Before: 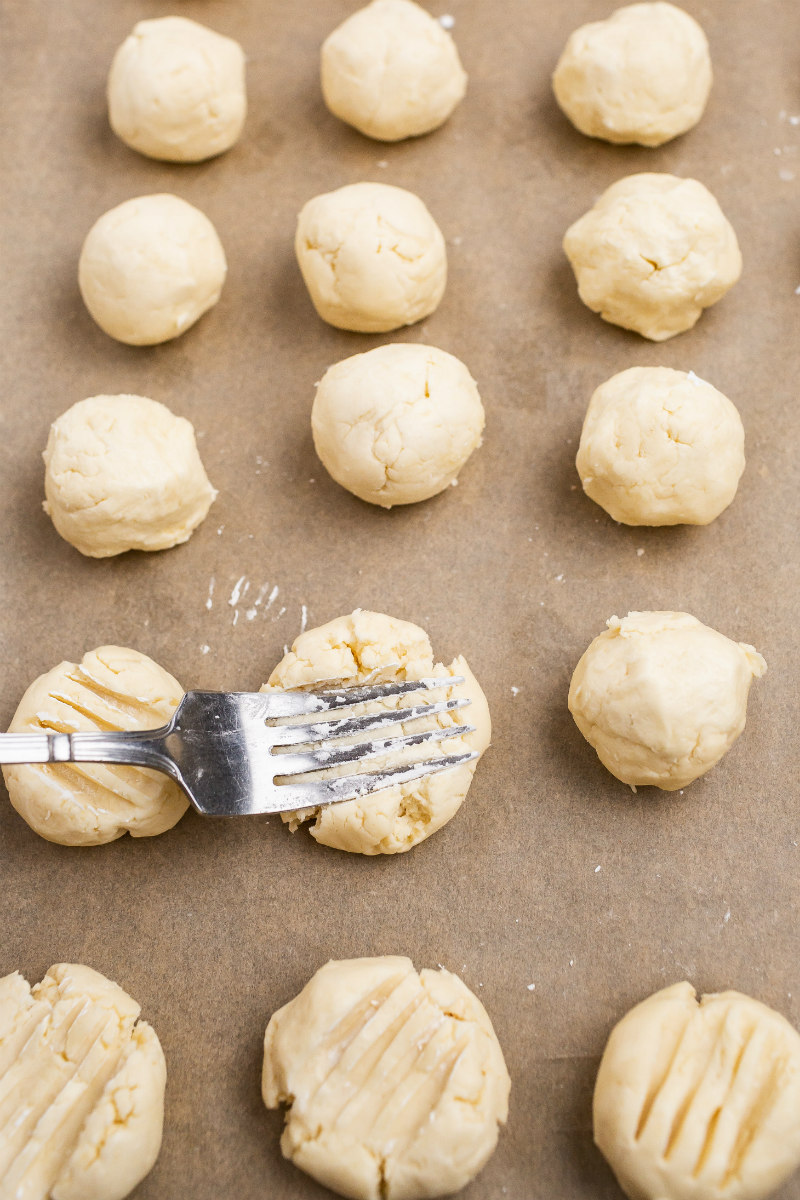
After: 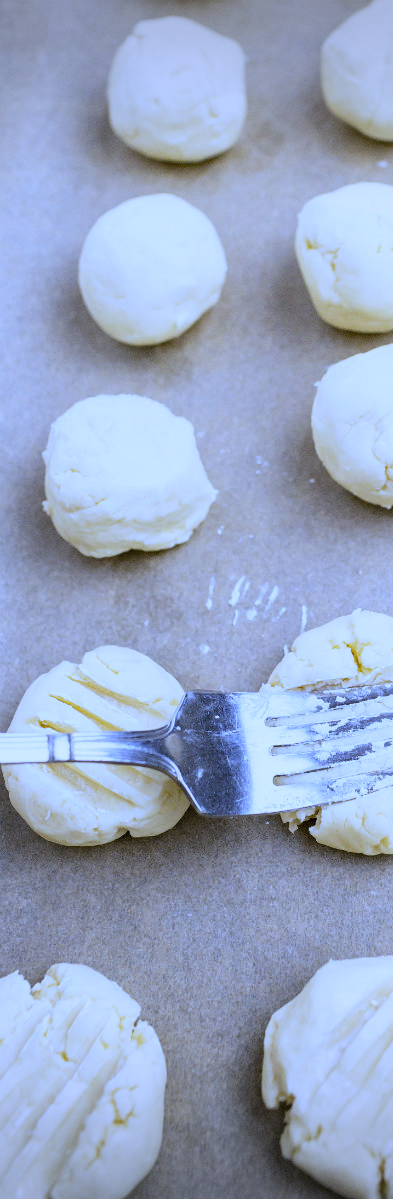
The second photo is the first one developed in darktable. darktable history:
crop and rotate: left 0%, top 0%, right 50.845%
filmic rgb: middle gray luminance 18.42%, black relative exposure -9 EV, white relative exposure 3.75 EV, threshold 6 EV, target black luminance 0%, hardness 4.85, latitude 67.35%, contrast 0.955, highlights saturation mix 20%, shadows ↔ highlights balance 21.36%, add noise in highlights 0, preserve chrominance luminance Y, color science v3 (2019), use custom middle-gray values true, iterations of high-quality reconstruction 0, contrast in highlights soft, enable highlight reconstruction true
exposure: black level correction 0, exposure 0.5 EV, compensate highlight preservation false
white balance: red 0.766, blue 1.537
vignetting: fall-off start 100%, brightness -0.406, saturation -0.3, width/height ratio 1.324, dithering 8-bit output, unbound false
